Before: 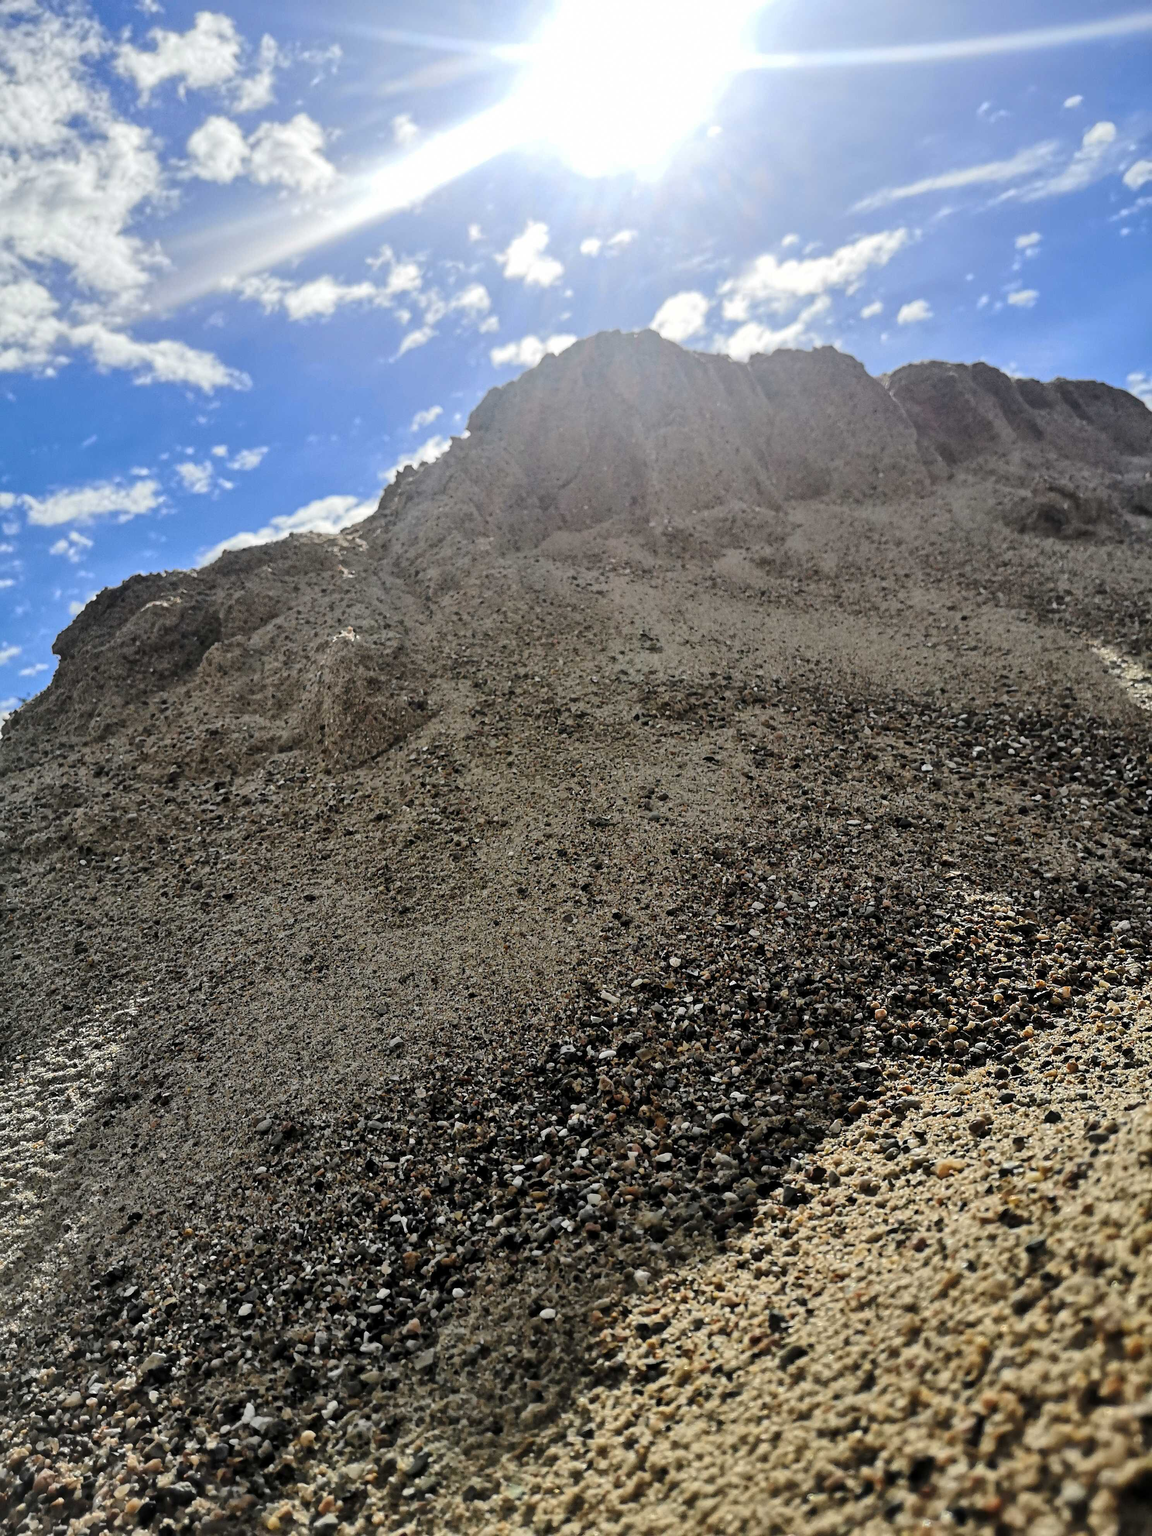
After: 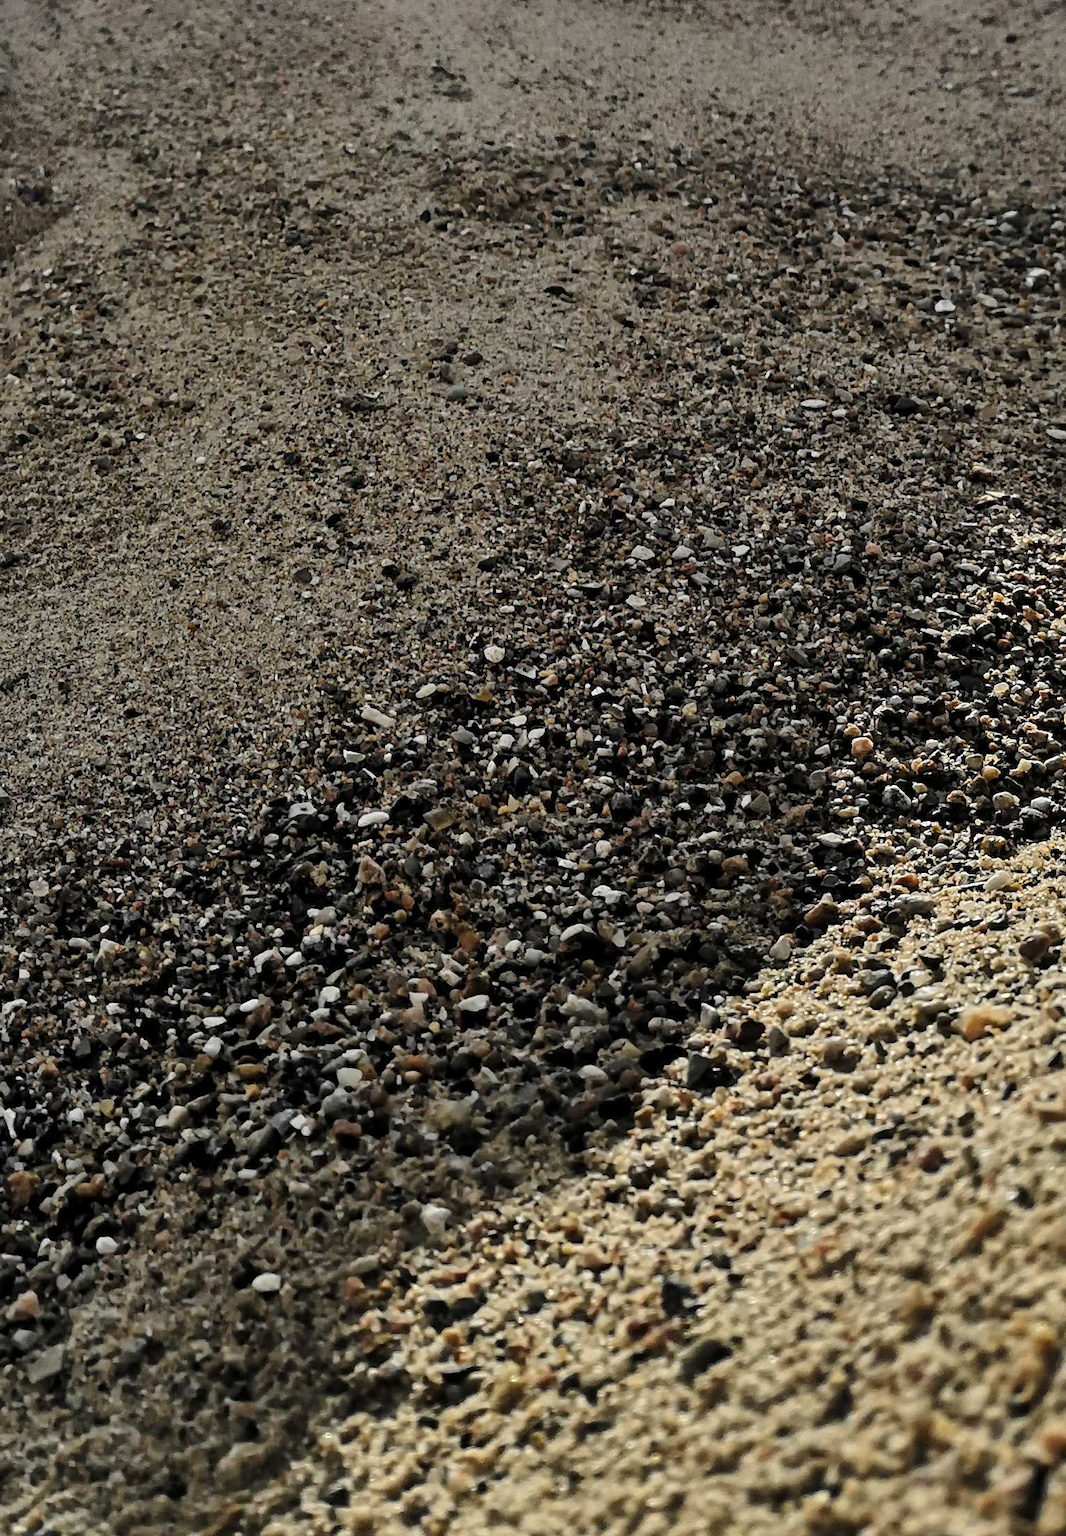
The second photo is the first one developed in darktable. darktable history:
crop: left 34.632%, top 38.86%, right 13.561%, bottom 5.201%
